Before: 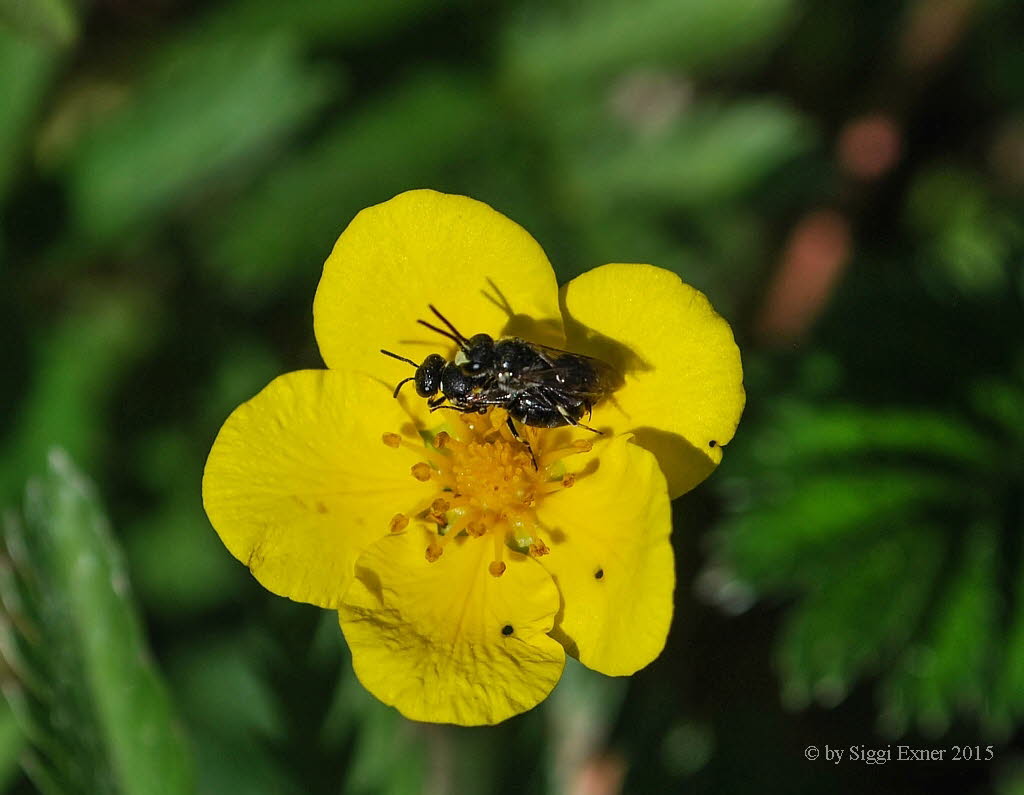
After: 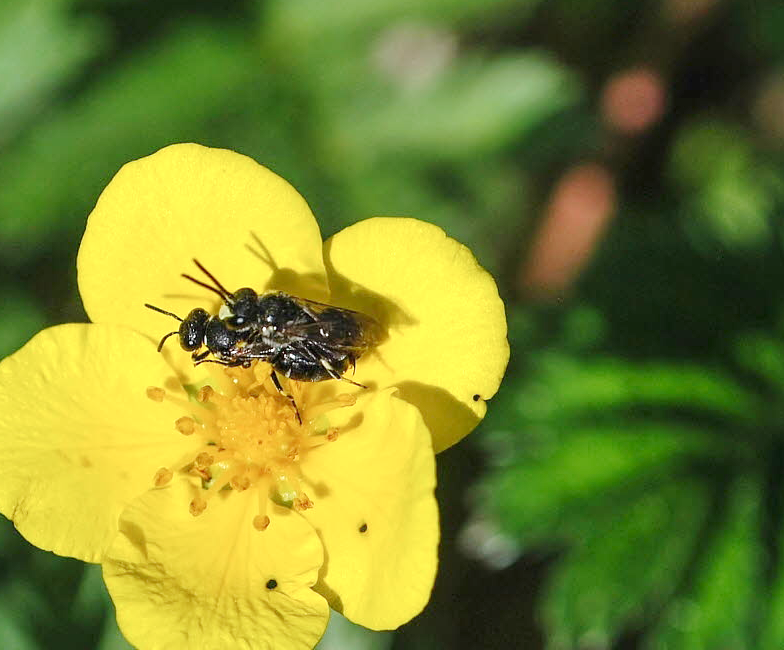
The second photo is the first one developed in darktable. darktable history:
base curve: curves: ch0 [(0, 0) (0.158, 0.273) (0.879, 0.895) (1, 1)], preserve colors none
exposure: exposure 0.6 EV, compensate highlight preservation false
crop: left 23.095%, top 5.827%, bottom 11.854%
